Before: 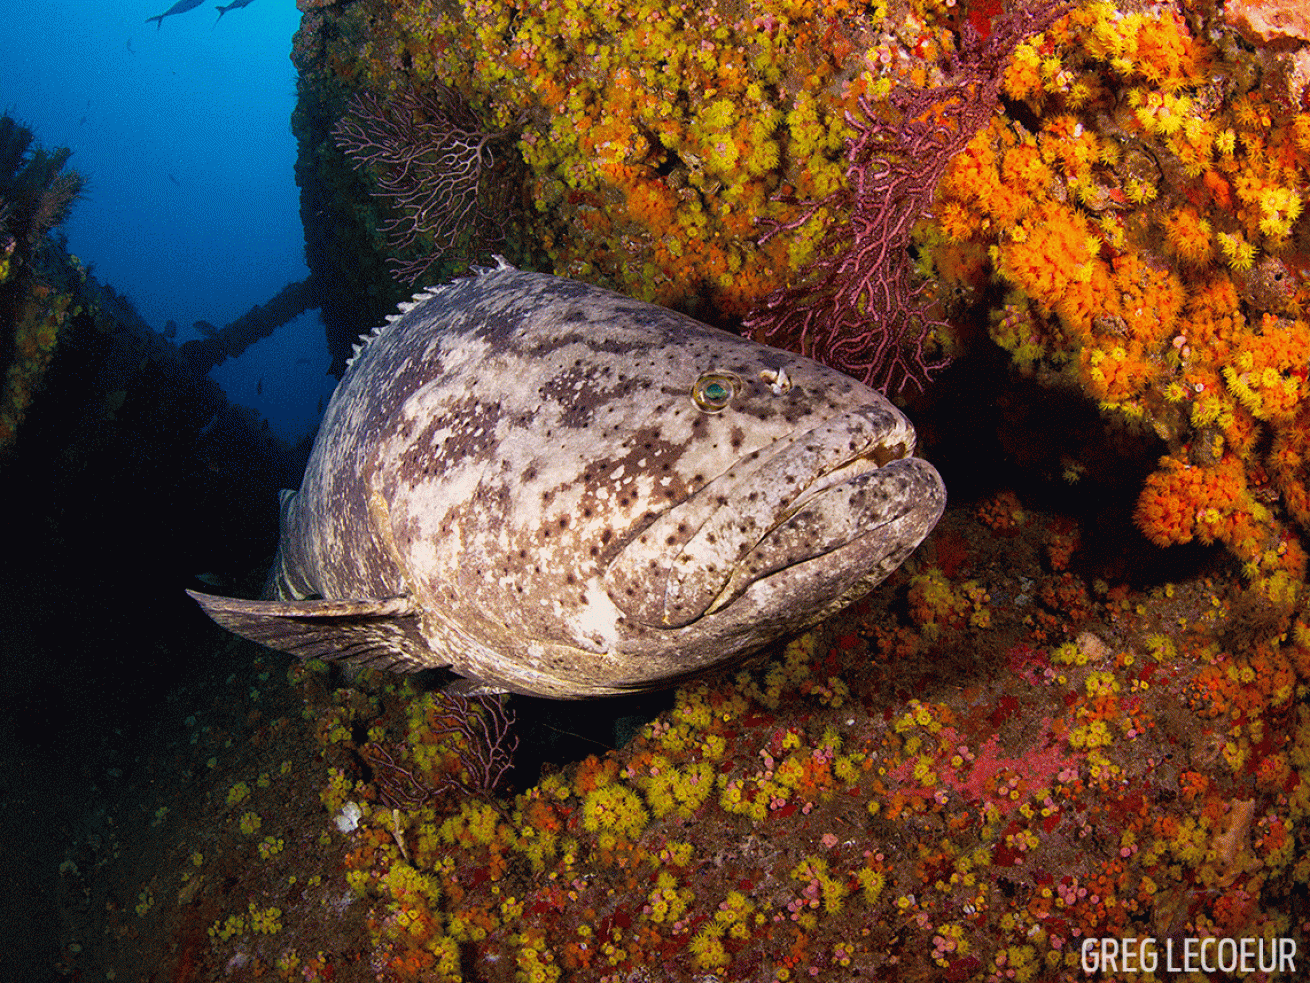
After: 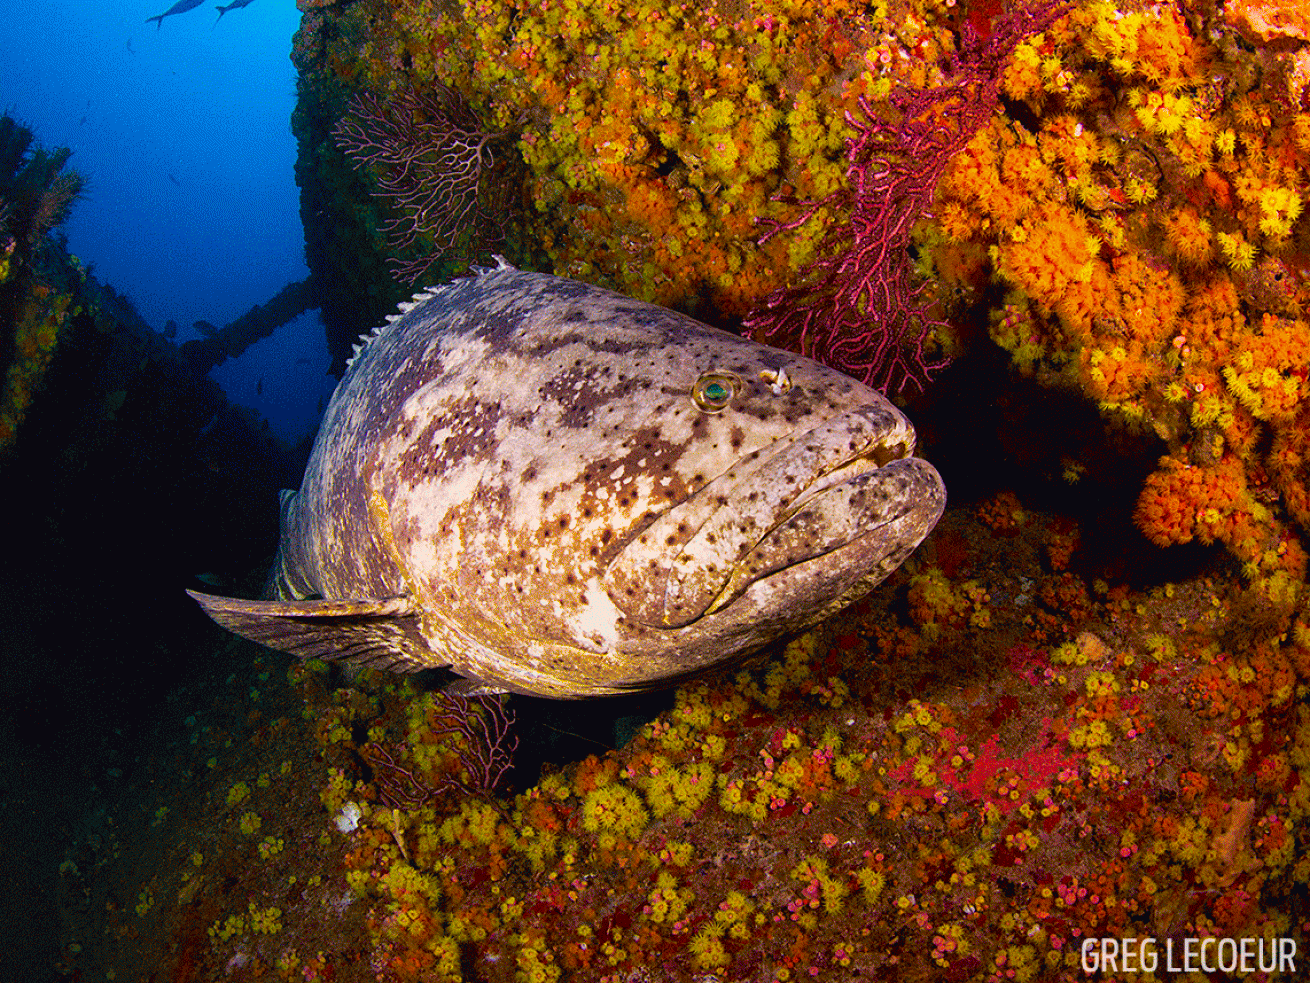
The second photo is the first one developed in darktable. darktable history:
color balance rgb: linear chroma grading › global chroma 14.371%, perceptual saturation grading › global saturation 50.11%
contrast brightness saturation: saturation -0.046
